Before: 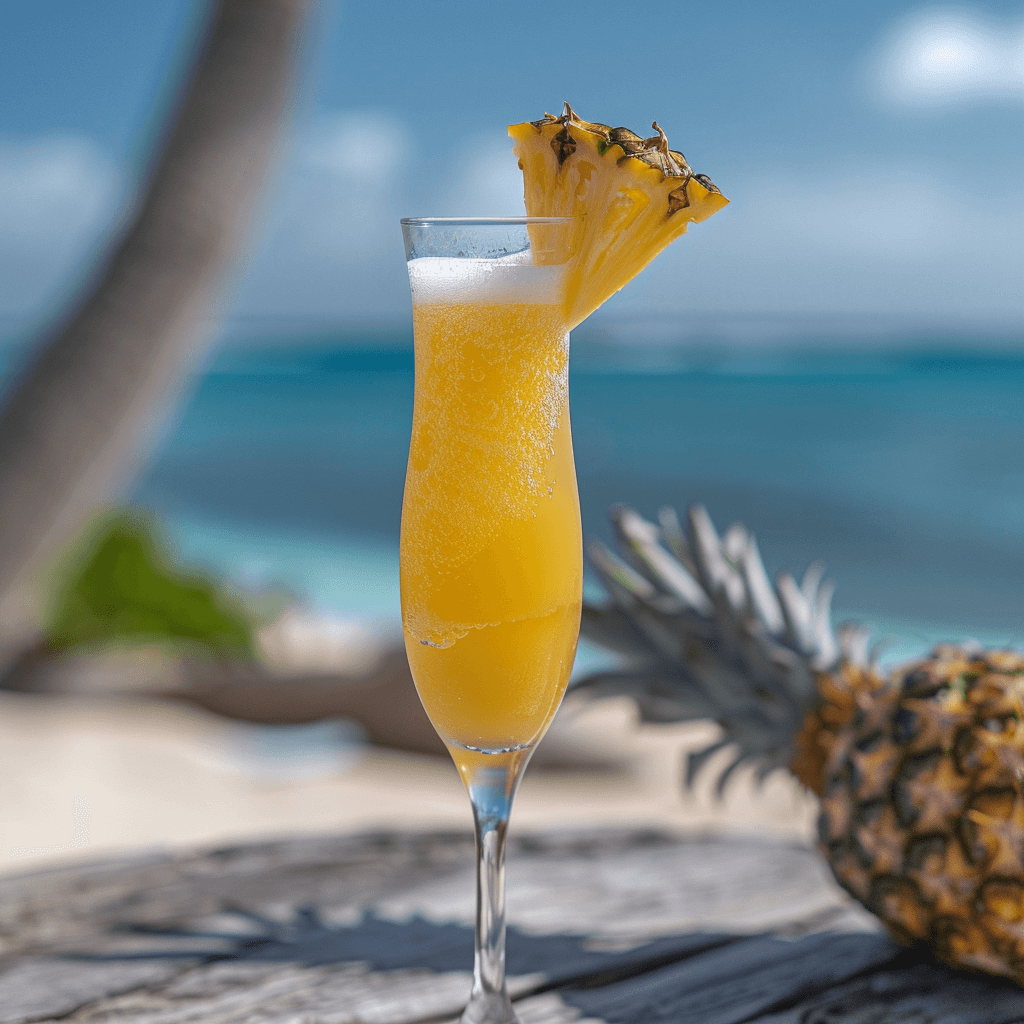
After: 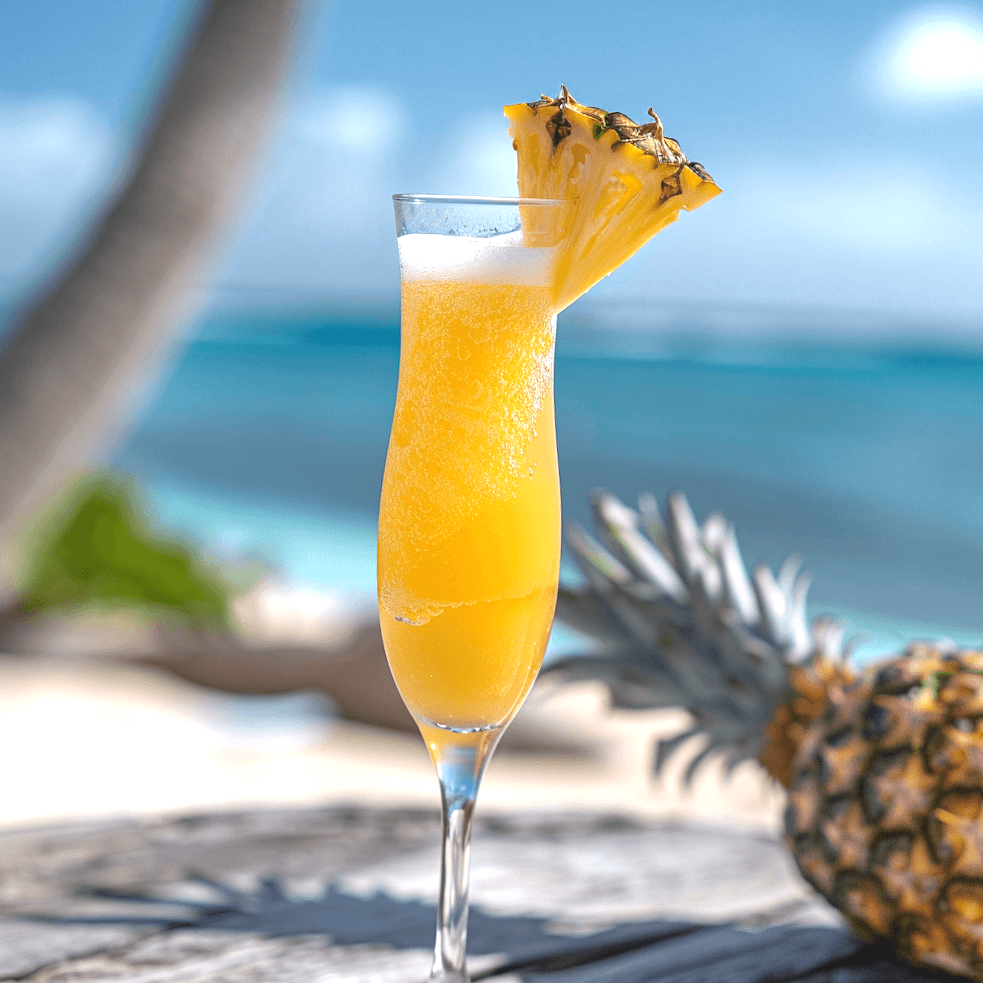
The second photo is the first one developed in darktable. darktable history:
tone curve: curves: ch0 [(0.122, 0.111) (1, 1)]
crop and rotate: angle -2.38°
exposure: exposure 0.77 EV, compensate highlight preservation false
